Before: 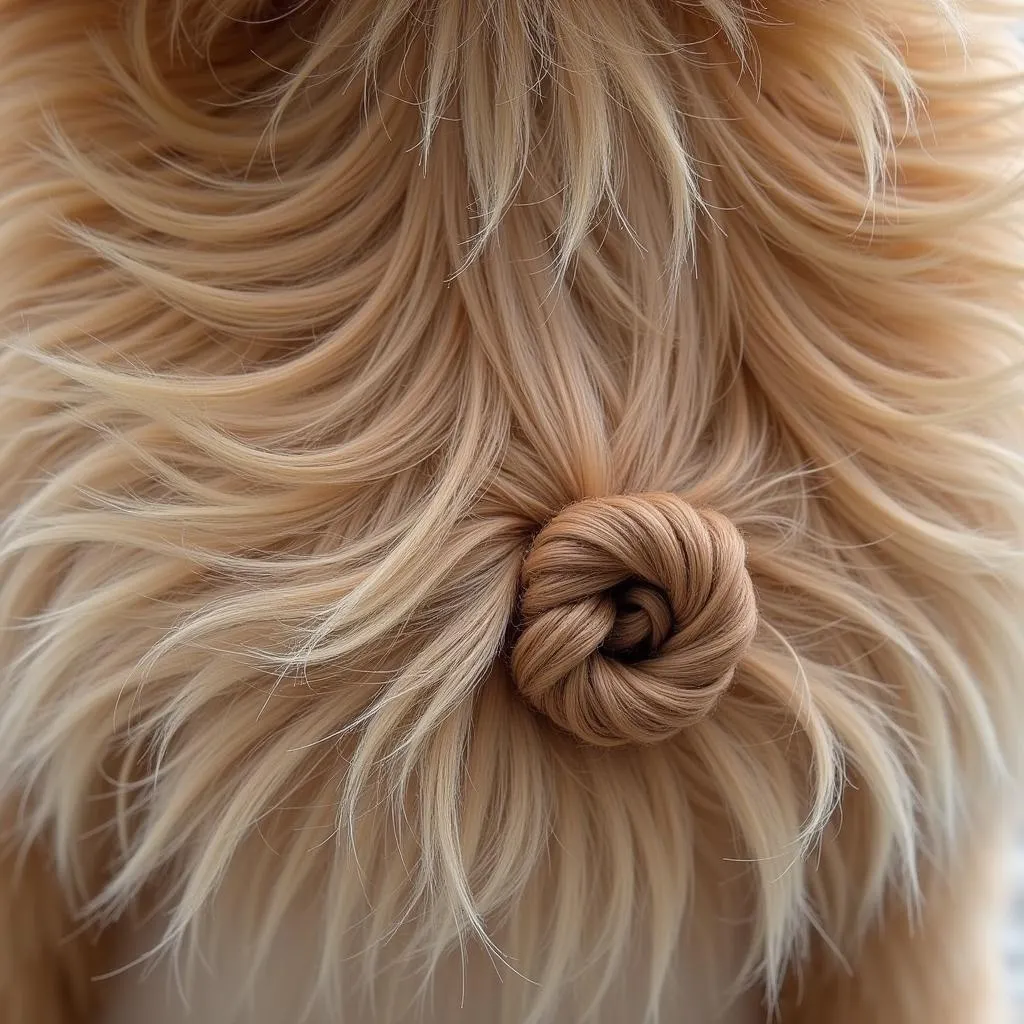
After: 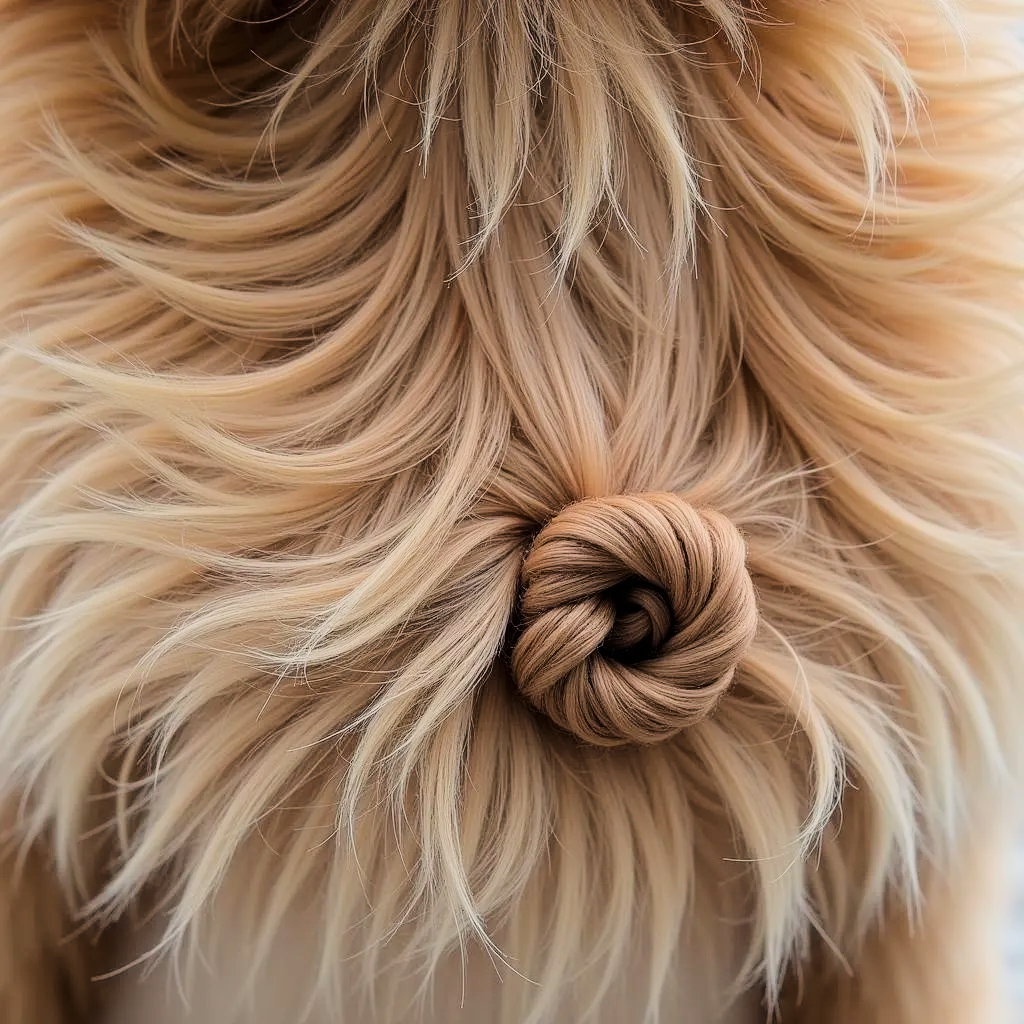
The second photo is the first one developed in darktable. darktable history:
tone curve: curves: ch0 [(0, 0) (0.049, 0.01) (0.154, 0.081) (0.491, 0.56) (0.739, 0.794) (0.992, 0.937)]; ch1 [(0, 0) (0.172, 0.123) (0.317, 0.272) (0.401, 0.422) (0.499, 0.497) (0.531, 0.54) (0.615, 0.603) (0.741, 0.783) (1, 1)]; ch2 [(0, 0) (0.411, 0.424) (0.462, 0.464) (0.502, 0.489) (0.544, 0.551) (0.686, 0.638) (1, 1)], color space Lab, linked channels, preserve colors none
sharpen: radius 2.9, amount 0.865, threshold 47.088
